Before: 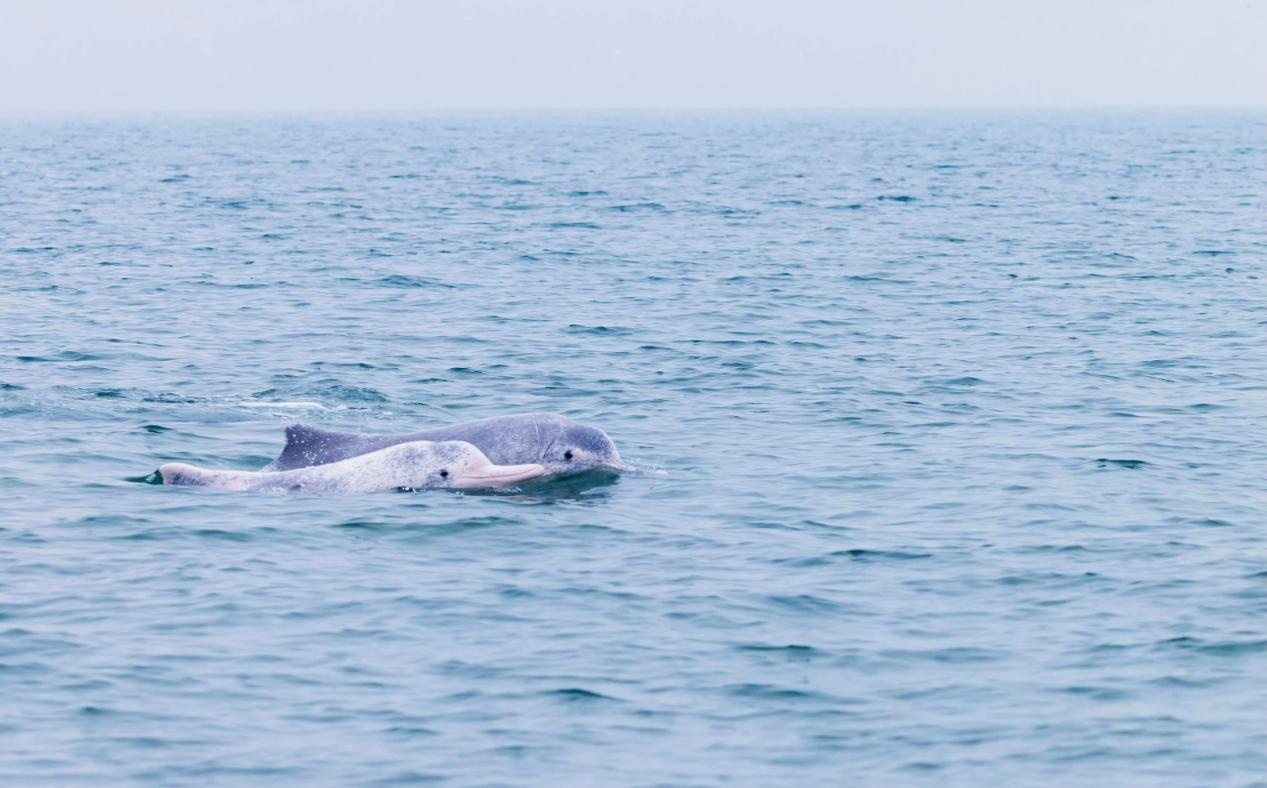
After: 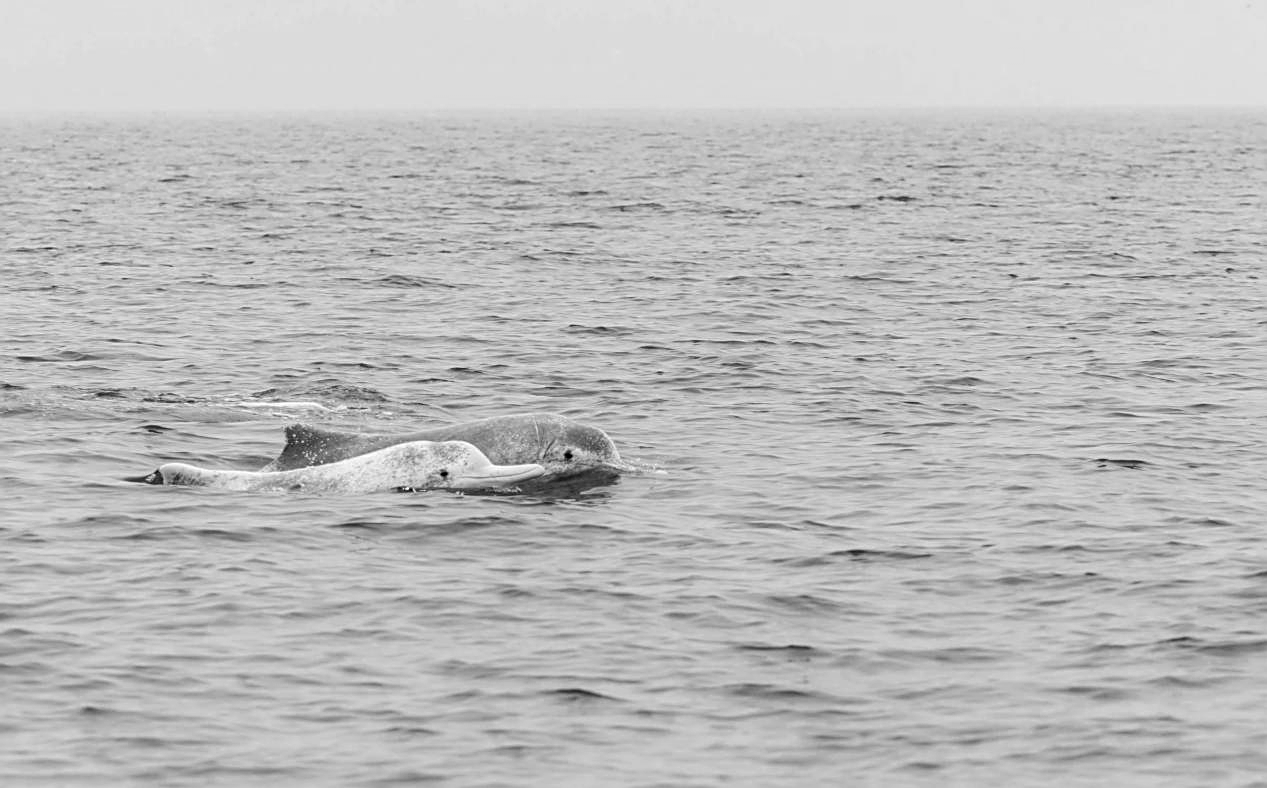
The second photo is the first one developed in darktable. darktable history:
monochrome: on, module defaults
sharpen: on, module defaults
local contrast: on, module defaults
